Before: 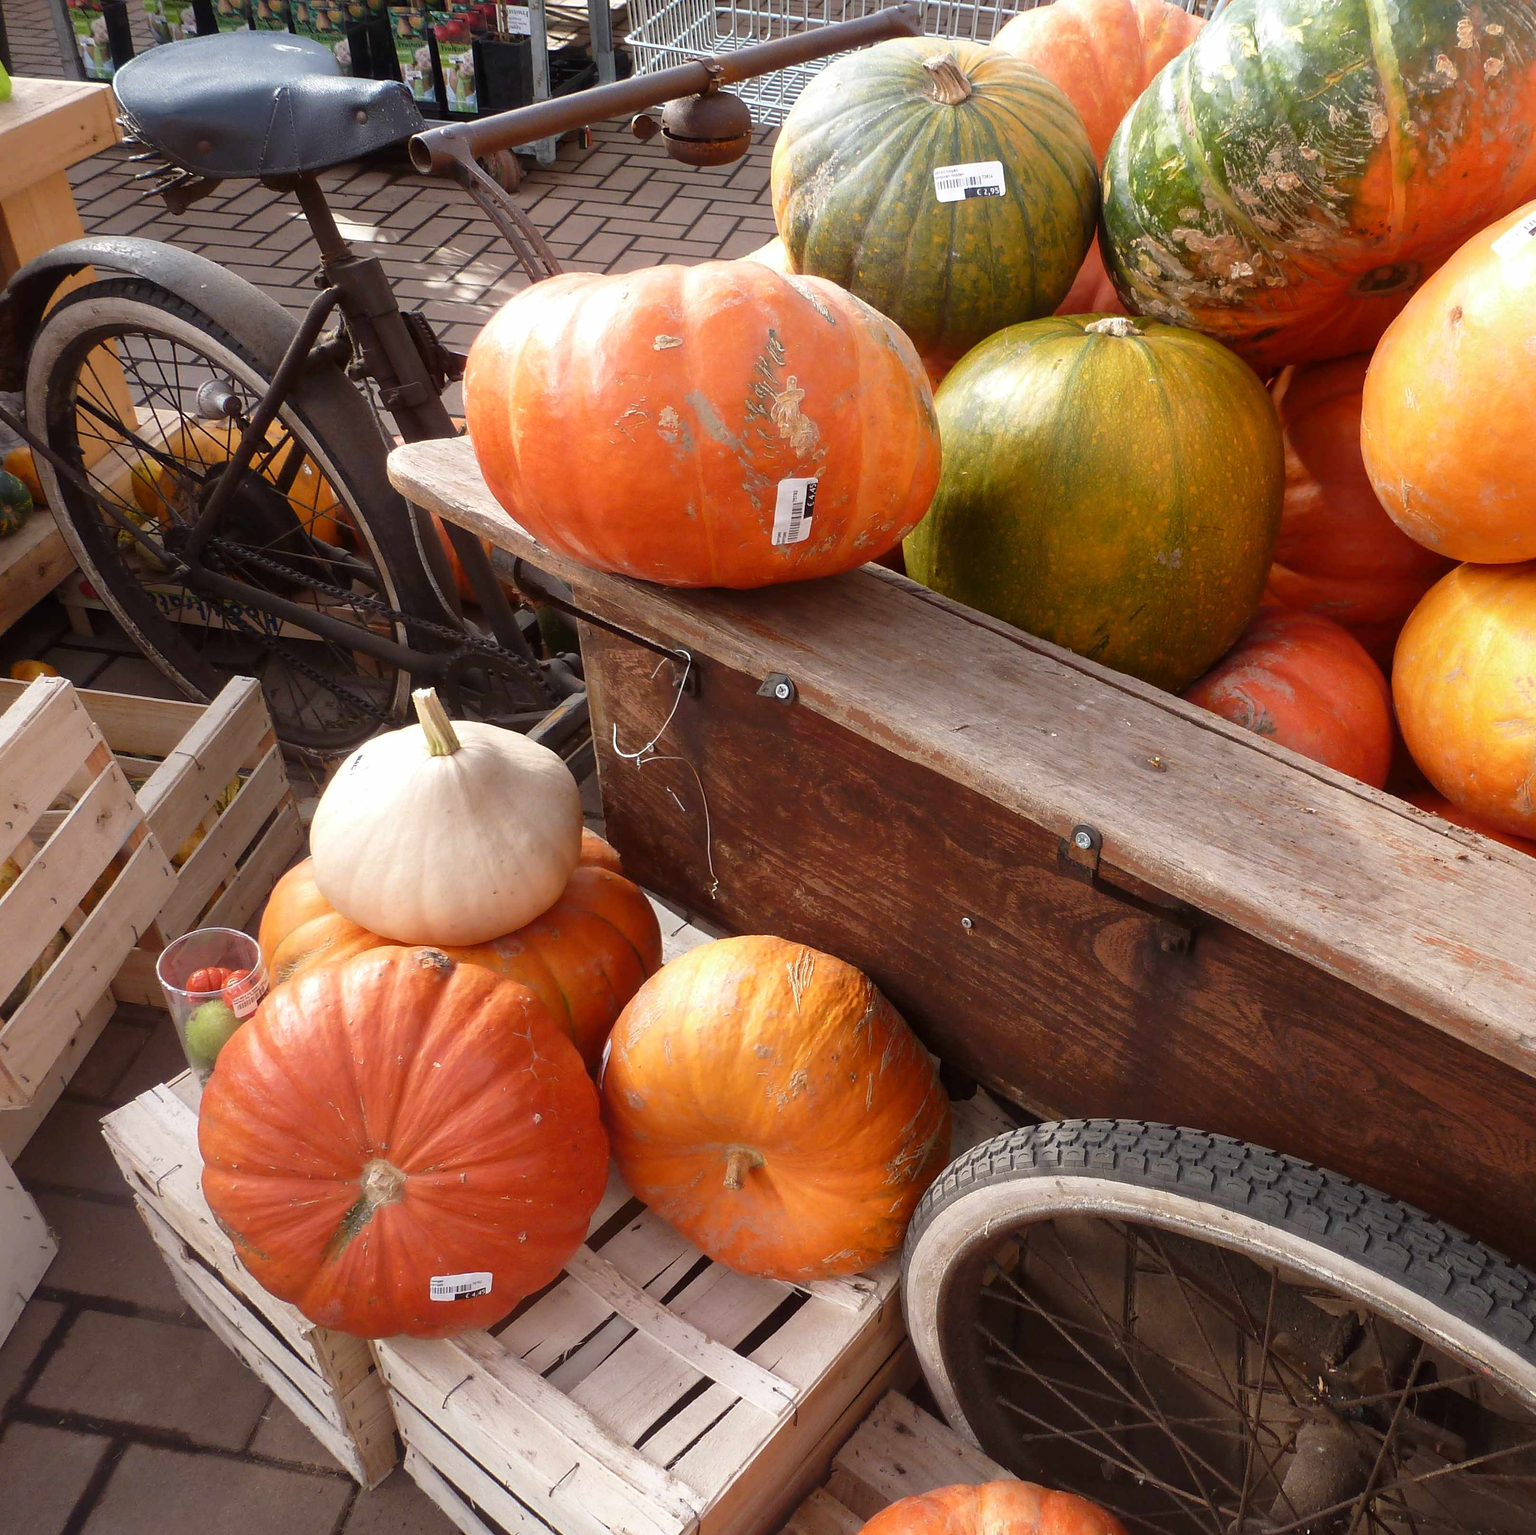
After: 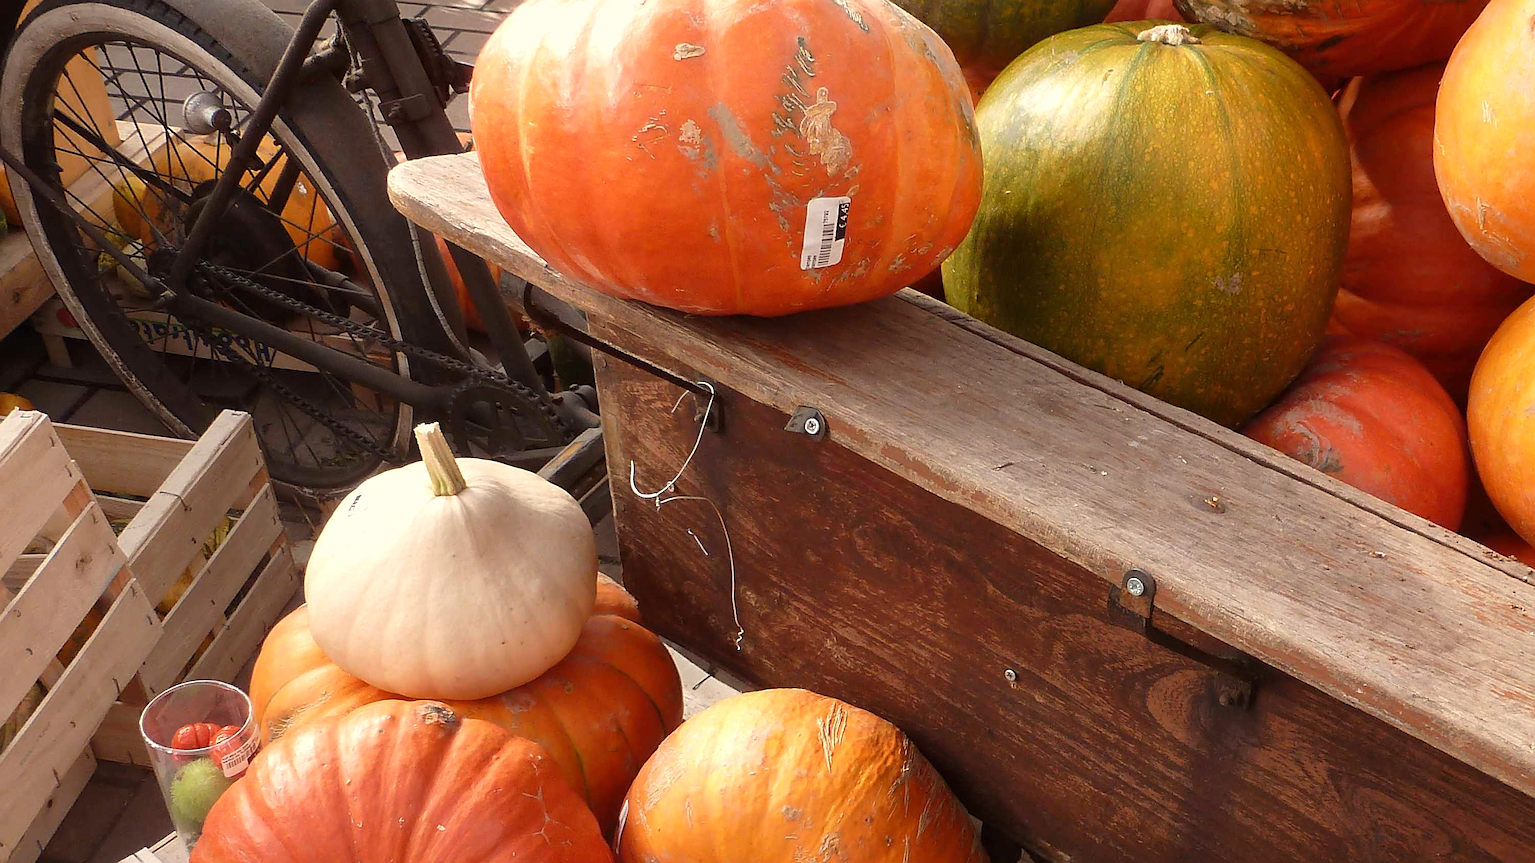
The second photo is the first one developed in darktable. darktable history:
sharpen: on, module defaults
crop: left 1.744%, top 19.225%, right 5.069%, bottom 28.357%
white balance: red 1.045, blue 0.932
shadows and highlights: shadows 20.55, highlights -20.99, soften with gaussian
